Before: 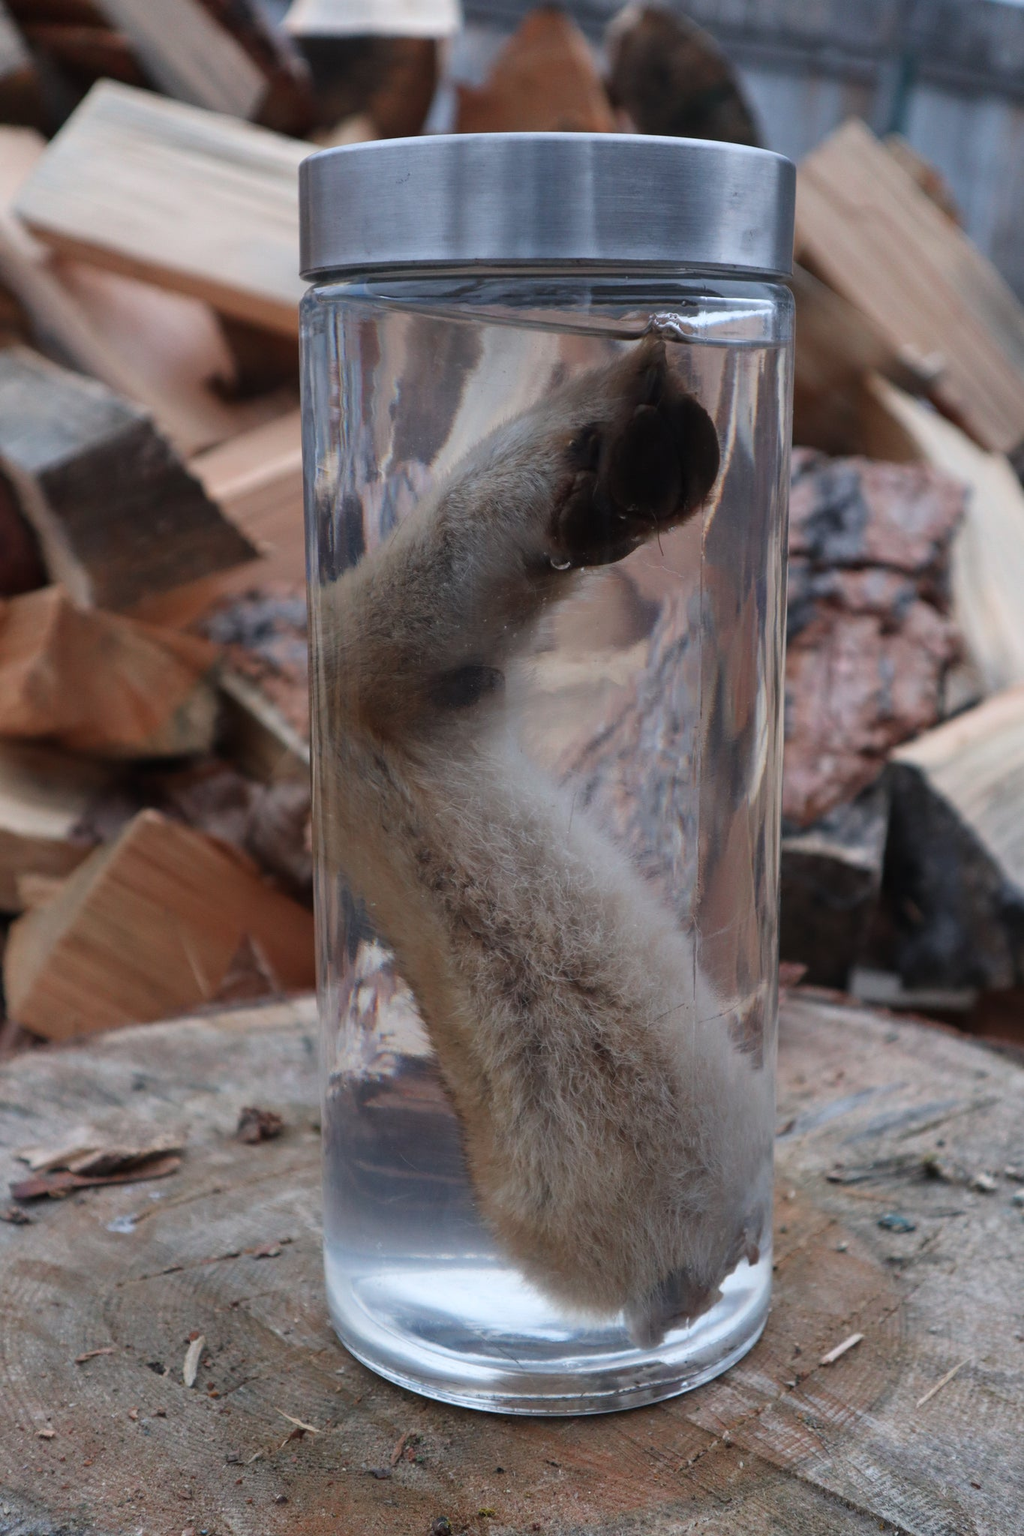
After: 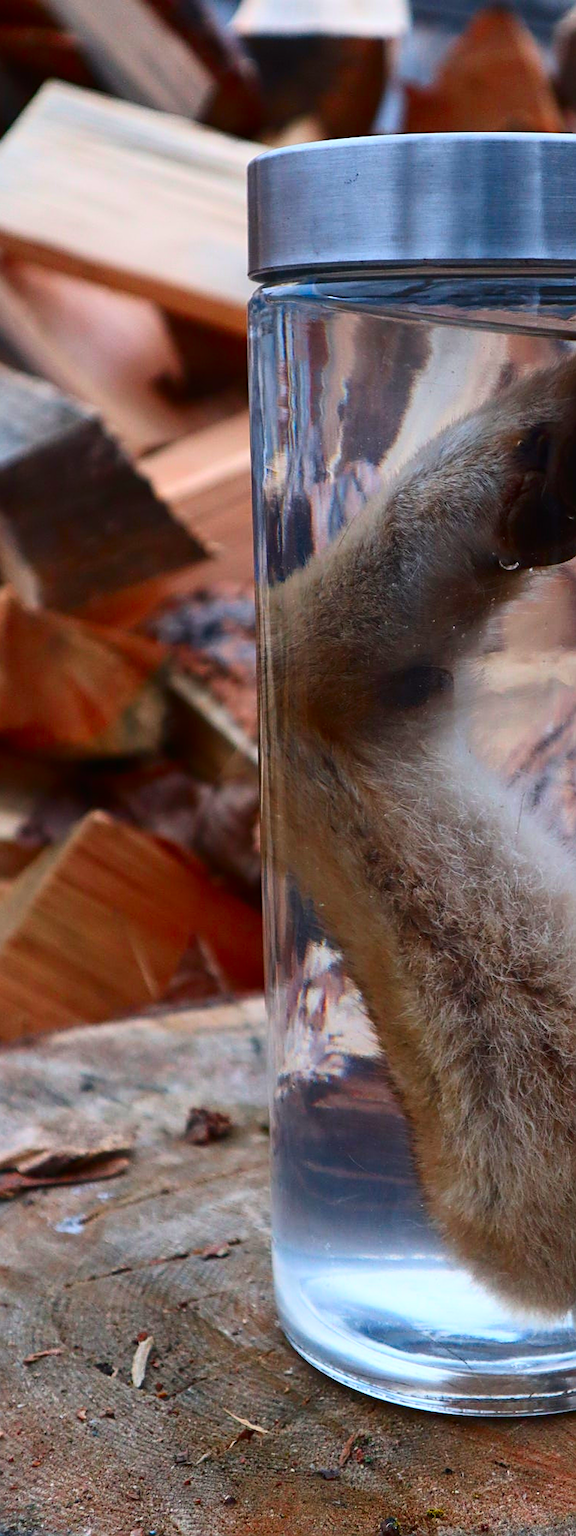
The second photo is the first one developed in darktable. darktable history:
sharpen: on, module defaults
tone equalizer: on, module defaults
contrast brightness saturation: contrast 0.26, brightness 0.02, saturation 0.87
crop: left 5.114%, right 38.589%
